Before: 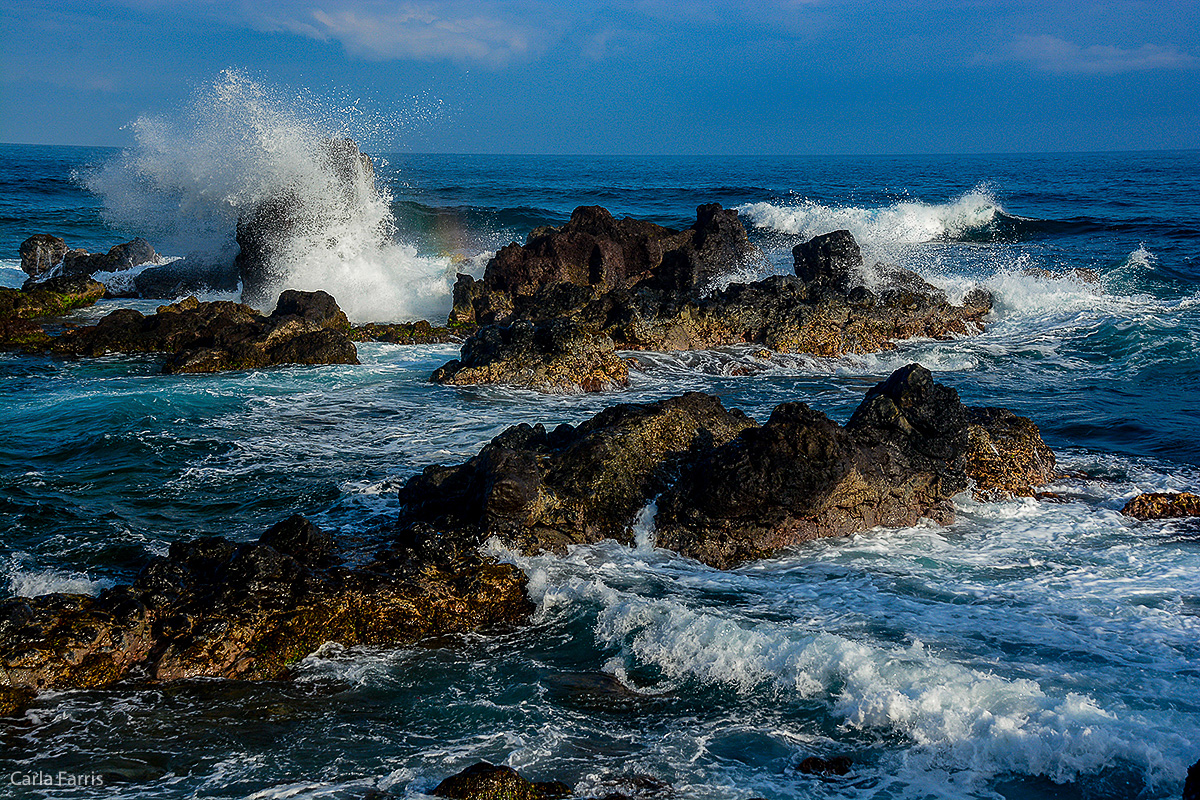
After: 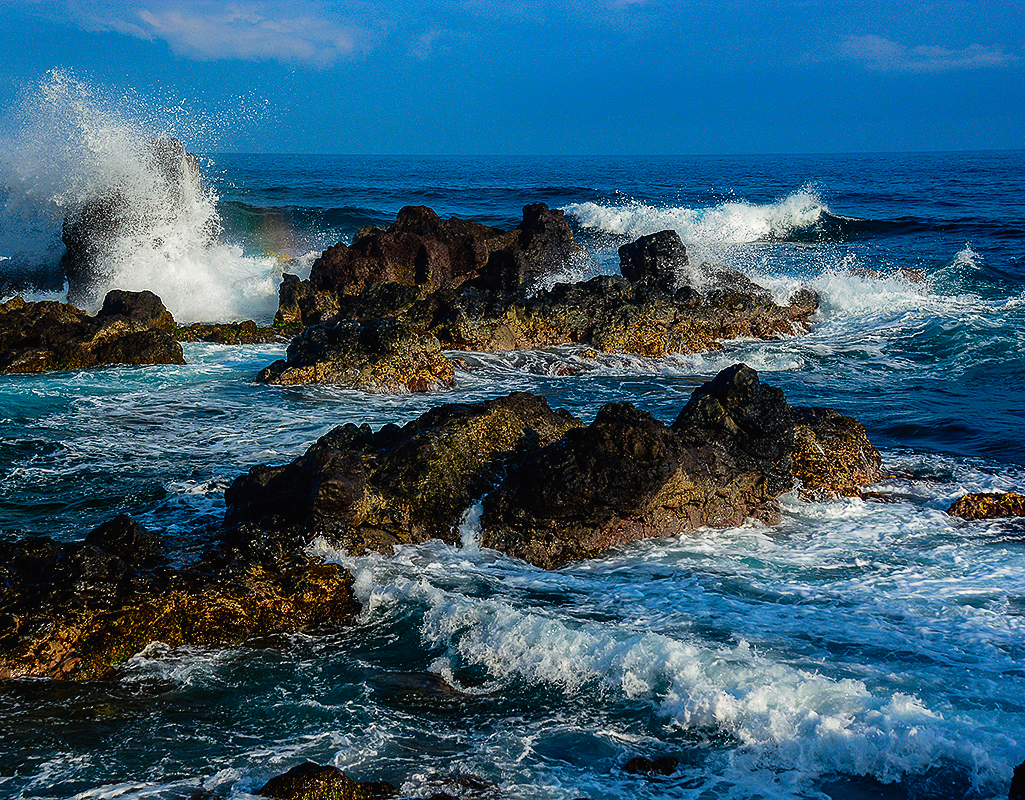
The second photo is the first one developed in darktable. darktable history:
crop and rotate: left 14.564%
tone curve: curves: ch0 [(0, 0.012) (0.056, 0.046) (0.218, 0.213) (0.606, 0.62) (0.82, 0.846) (1, 1)]; ch1 [(0, 0) (0.226, 0.261) (0.403, 0.437) (0.469, 0.472) (0.495, 0.499) (0.514, 0.504) (0.545, 0.555) (0.59, 0.598) (0.714, 0.733) (1, 1)]; ch2 [(0, 0) (0.269, 0.299) (0.459, 0.45) (0.498, 0.499) (0.523, 0.512) (0.568, 0.558) (0.634, 0.617) (0.702, 0.662) (0.781, 0.775) (1, 1)], preserve colors none
contrast brightness saturation: saturation 0.184
